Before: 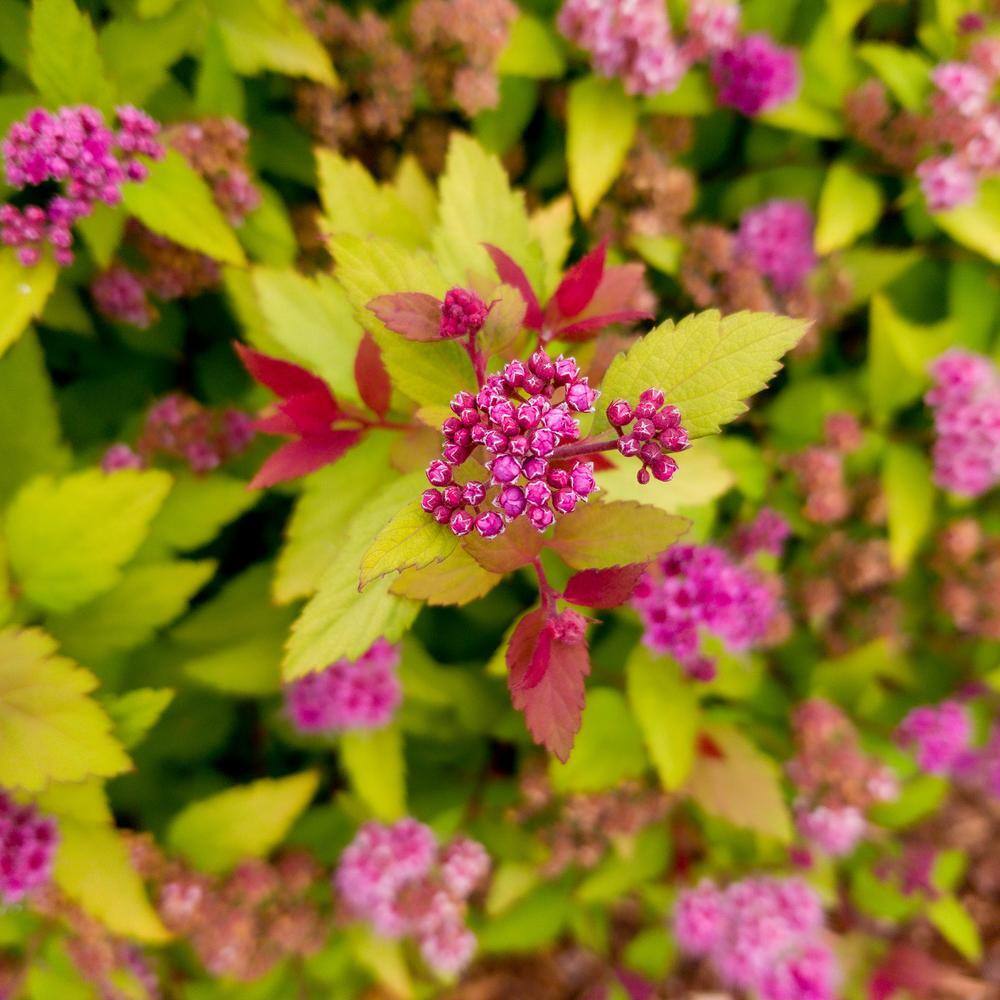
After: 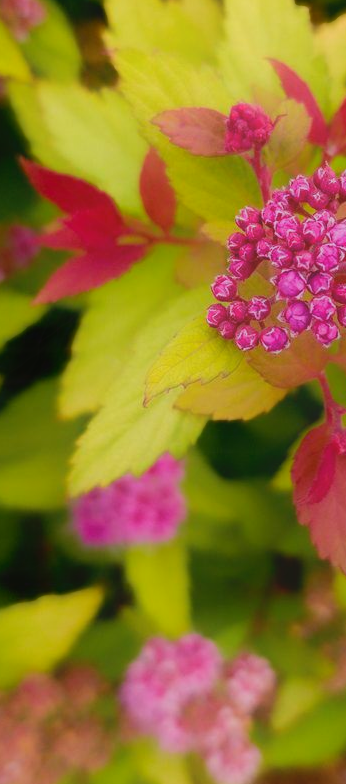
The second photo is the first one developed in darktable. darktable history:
contrast equalizer: y [[0.6 ×6], [0.55 ×6], [0 ×6], [0 ×6], [0 ×6]], mix -0.989
crop and rotate: left 21.556%, top 18.6%, right 43.763%, bottom 2.975%
